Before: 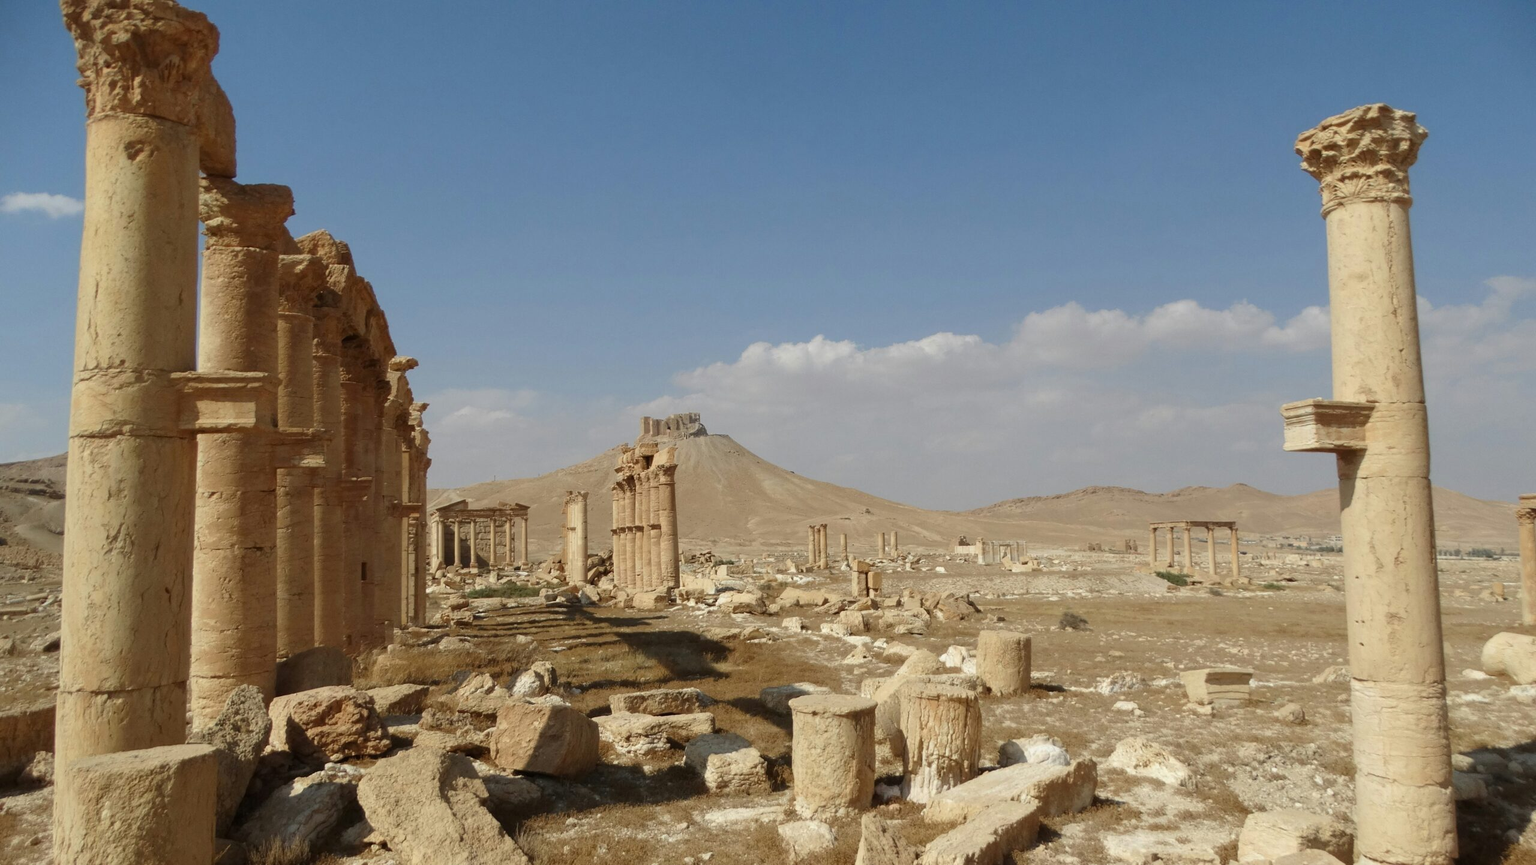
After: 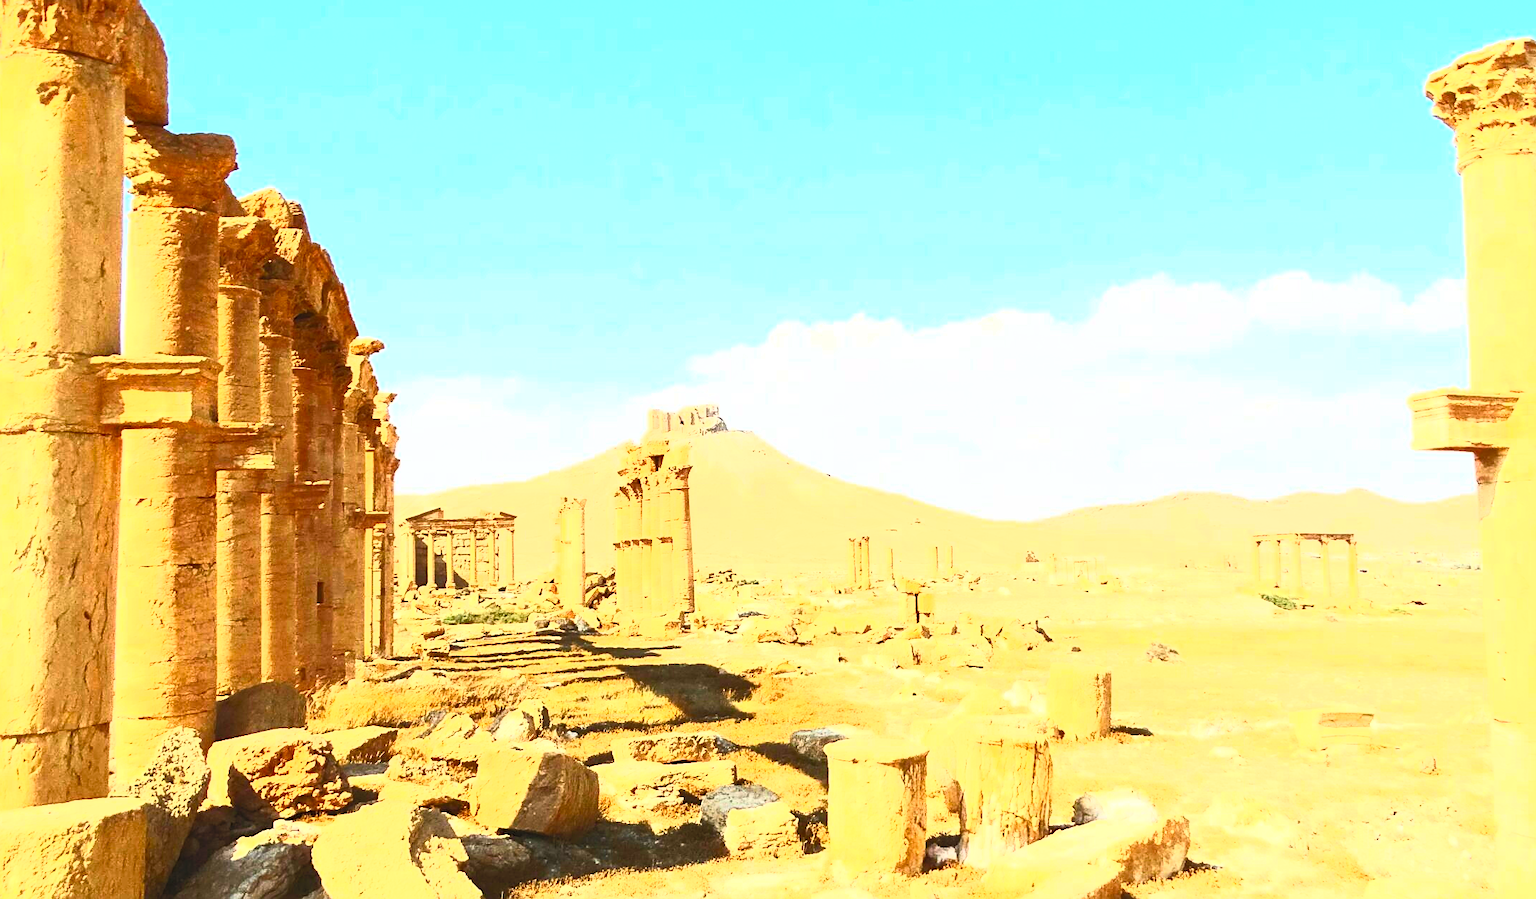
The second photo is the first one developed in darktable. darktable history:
crop: left 6.15%, top 8.324%, right 9.53%, bottom 3.956%
sharpen: on, module defaults
exposure: black level correction 0, exposure 0.693 EV, compensate exposure bias true, compensate highlight preservation false
tone equalizer: -8 EV -0.391 EV, -7 EV -0.393 EV, -6 EV -0.332 EV, -5 EV -0.223 EV, -3 EV 0.191 EV, -2 EV 0.352 EV, -1 EV 0.378 EV, +0 EV 0.41 EV, mask exposure compensation -0.494 EV
contrast brightness saturation: contrast 0.998, brightness 0.985, saturation 0.985
